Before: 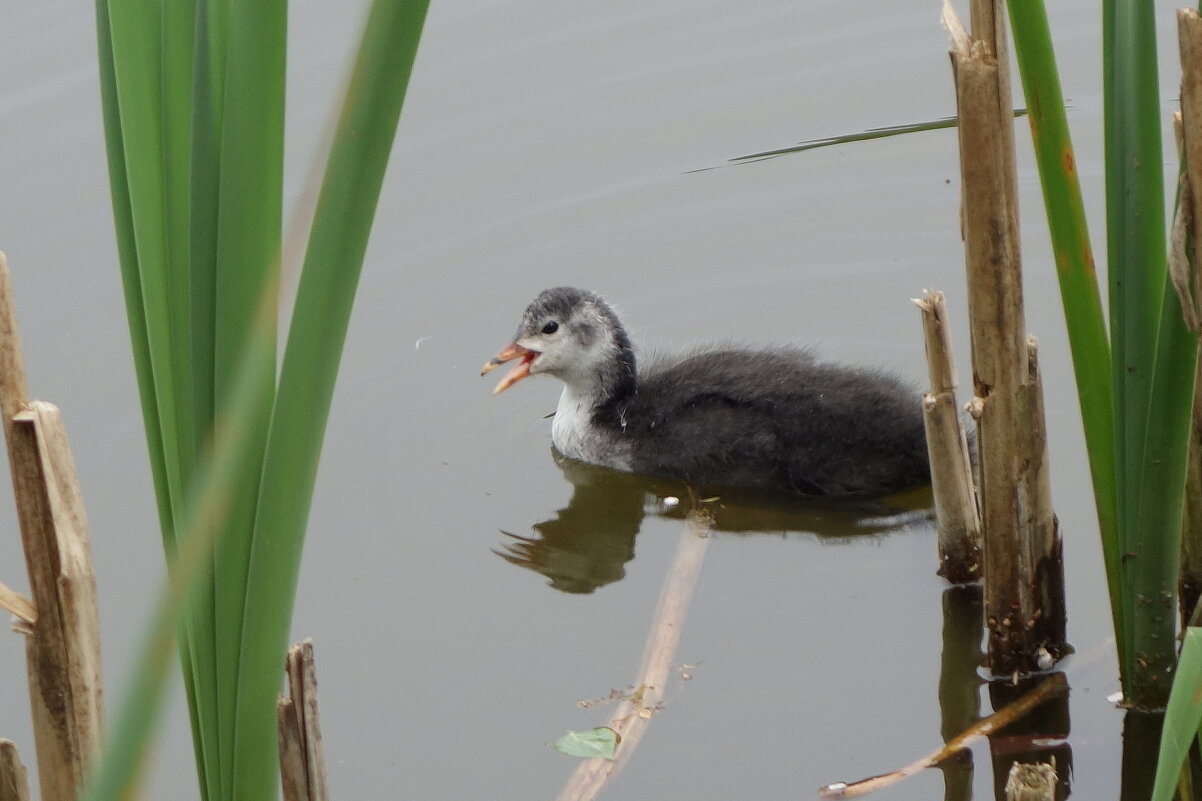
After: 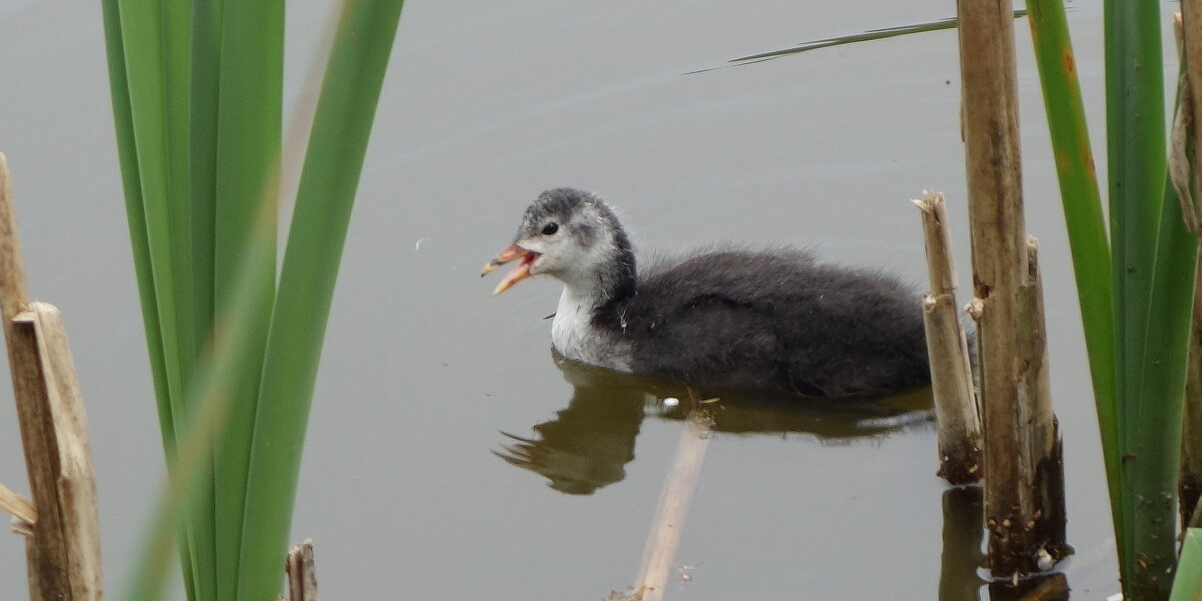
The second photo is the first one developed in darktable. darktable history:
crop and rotate: top 12.457%, bottom 12.479%
